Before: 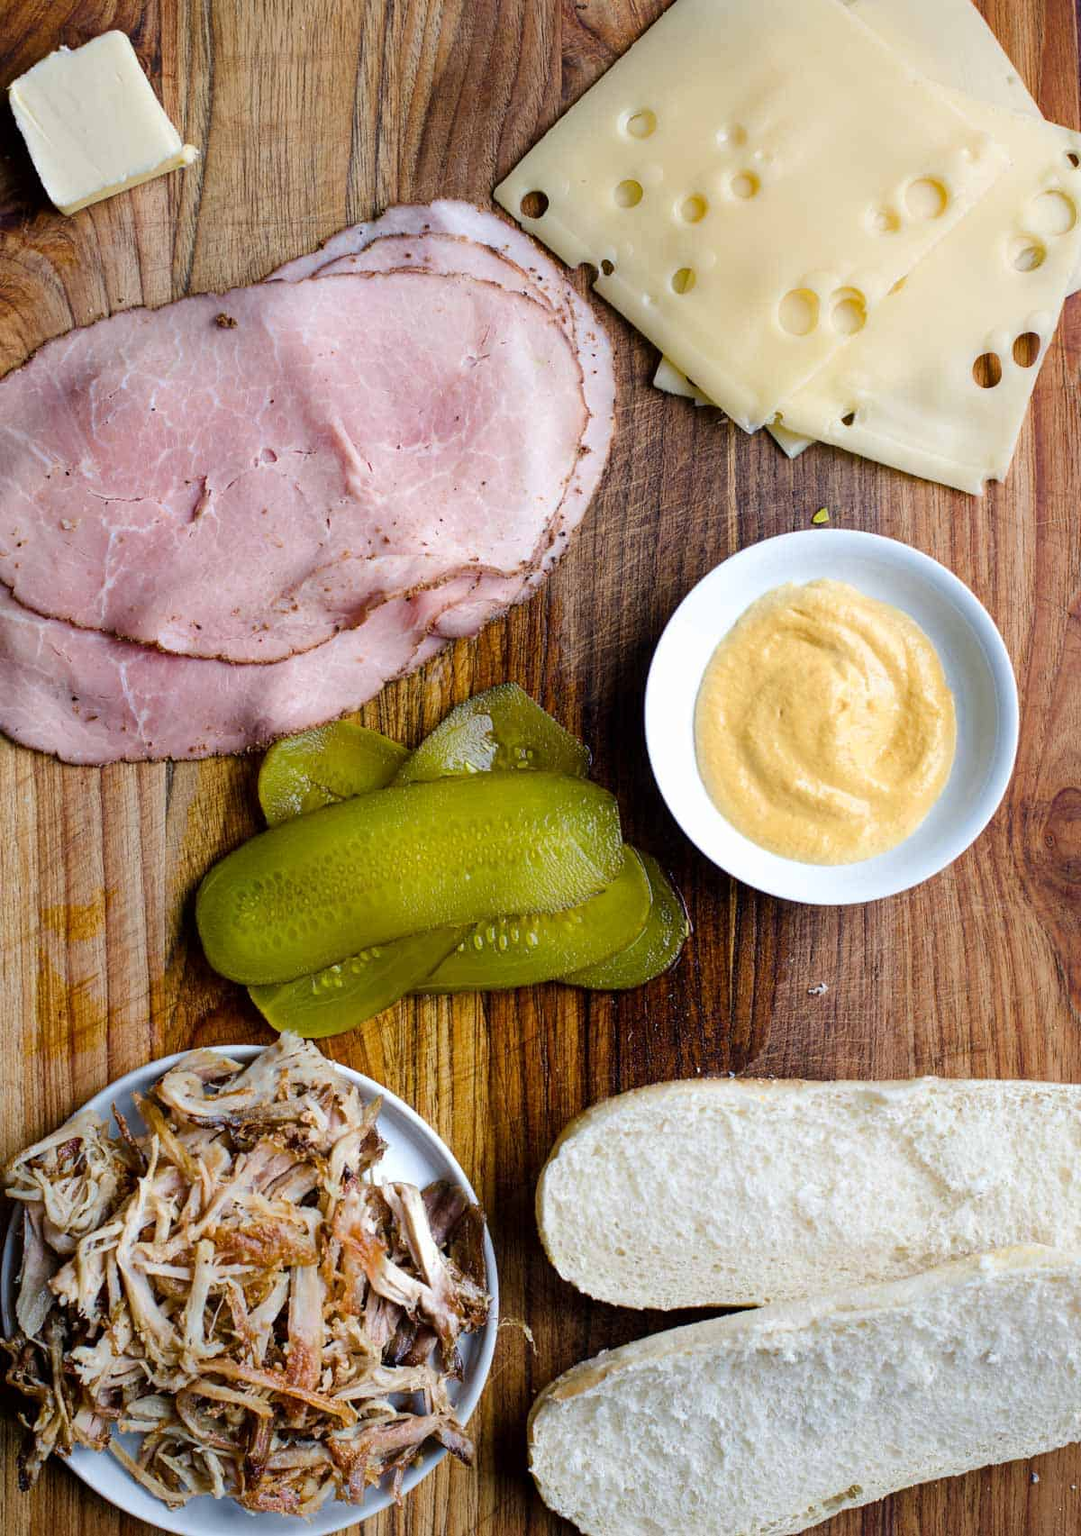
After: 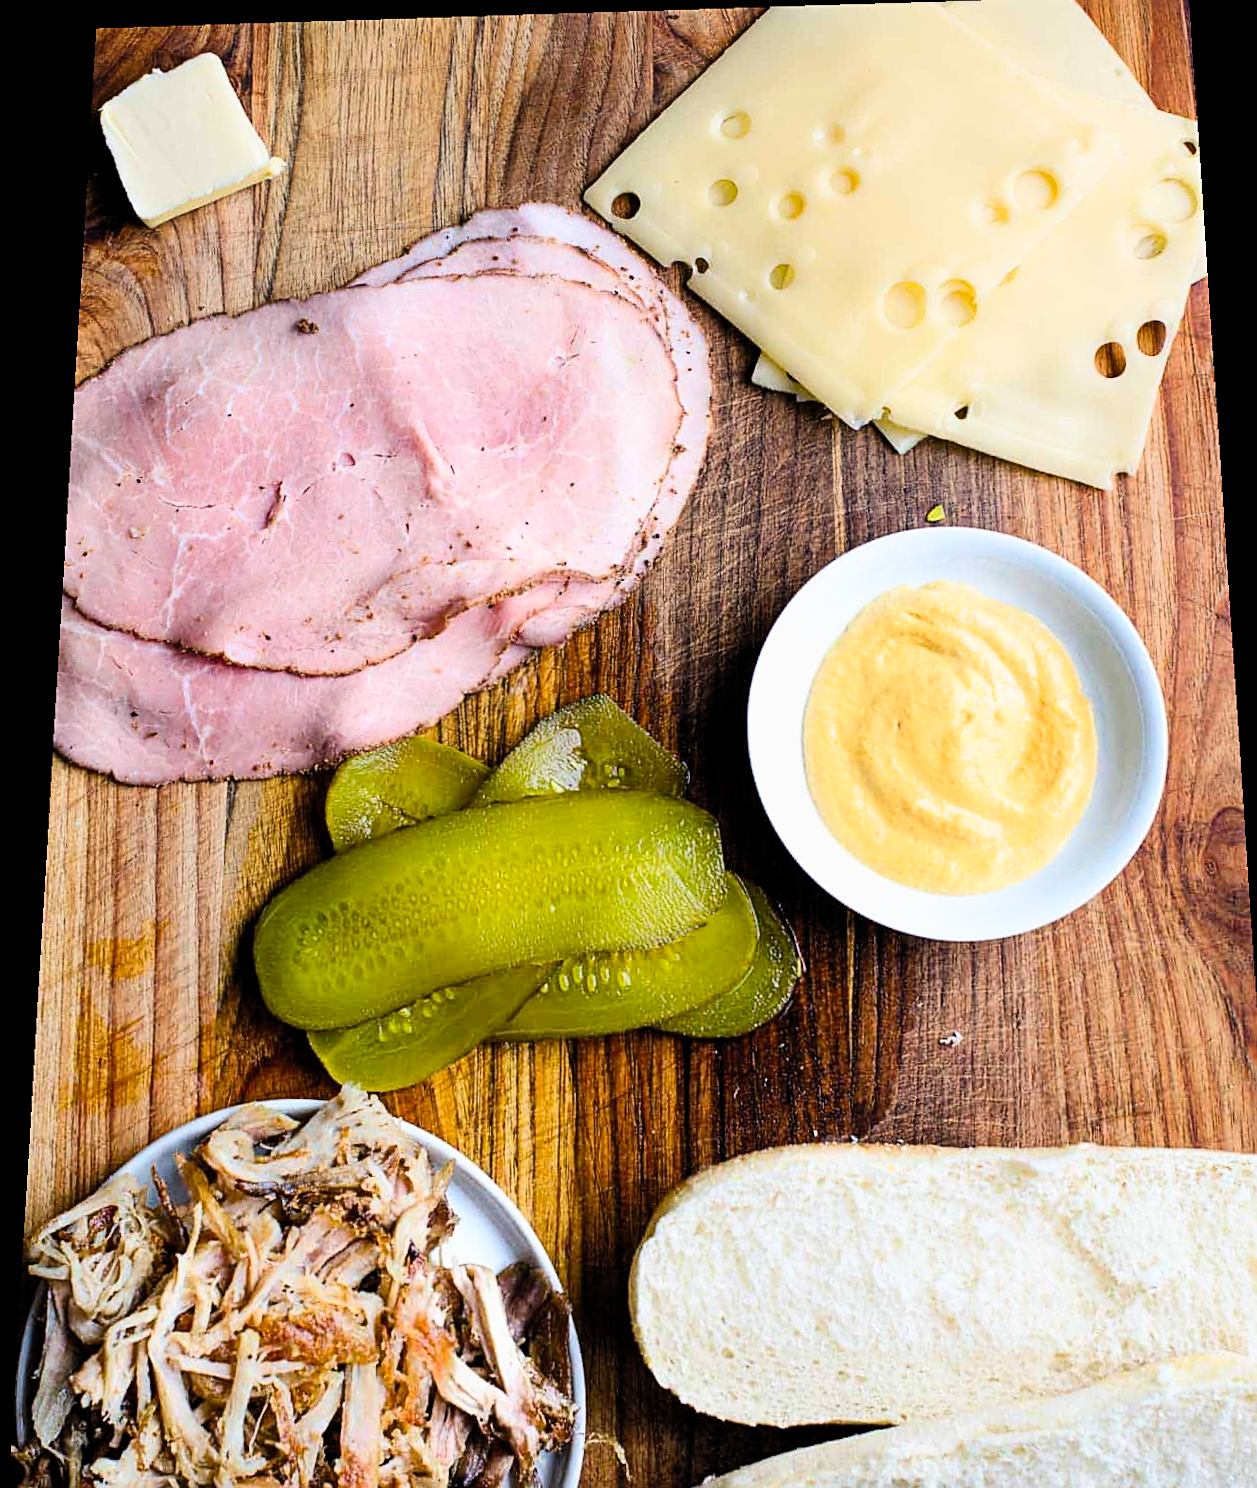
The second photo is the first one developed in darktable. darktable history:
crop and rotate: angle 0.2°, left 0.275%, right 3.127%, bottom 14.18%
contrast brightness saturation: contrast 0.2, brightness 0.16, saturation 0.22
rotate and perspective: rotation 0.128°, lens shift (vertical) -0.181, lens shift (horizontal) -0.044, shear 0.001, automatic cropping off
filmic rgb: black relative exposure -12.8 EV, white relative exposure 2.8 EV, threshold 3 EV, target black luminance 0%, hardness 8.54, latitude 70.41%, contrast 1.133, shadows ↔ highlights balance -0.395%, color science v4 (2020), enable highlight reconstruction true
sharpen: on, module defaults
